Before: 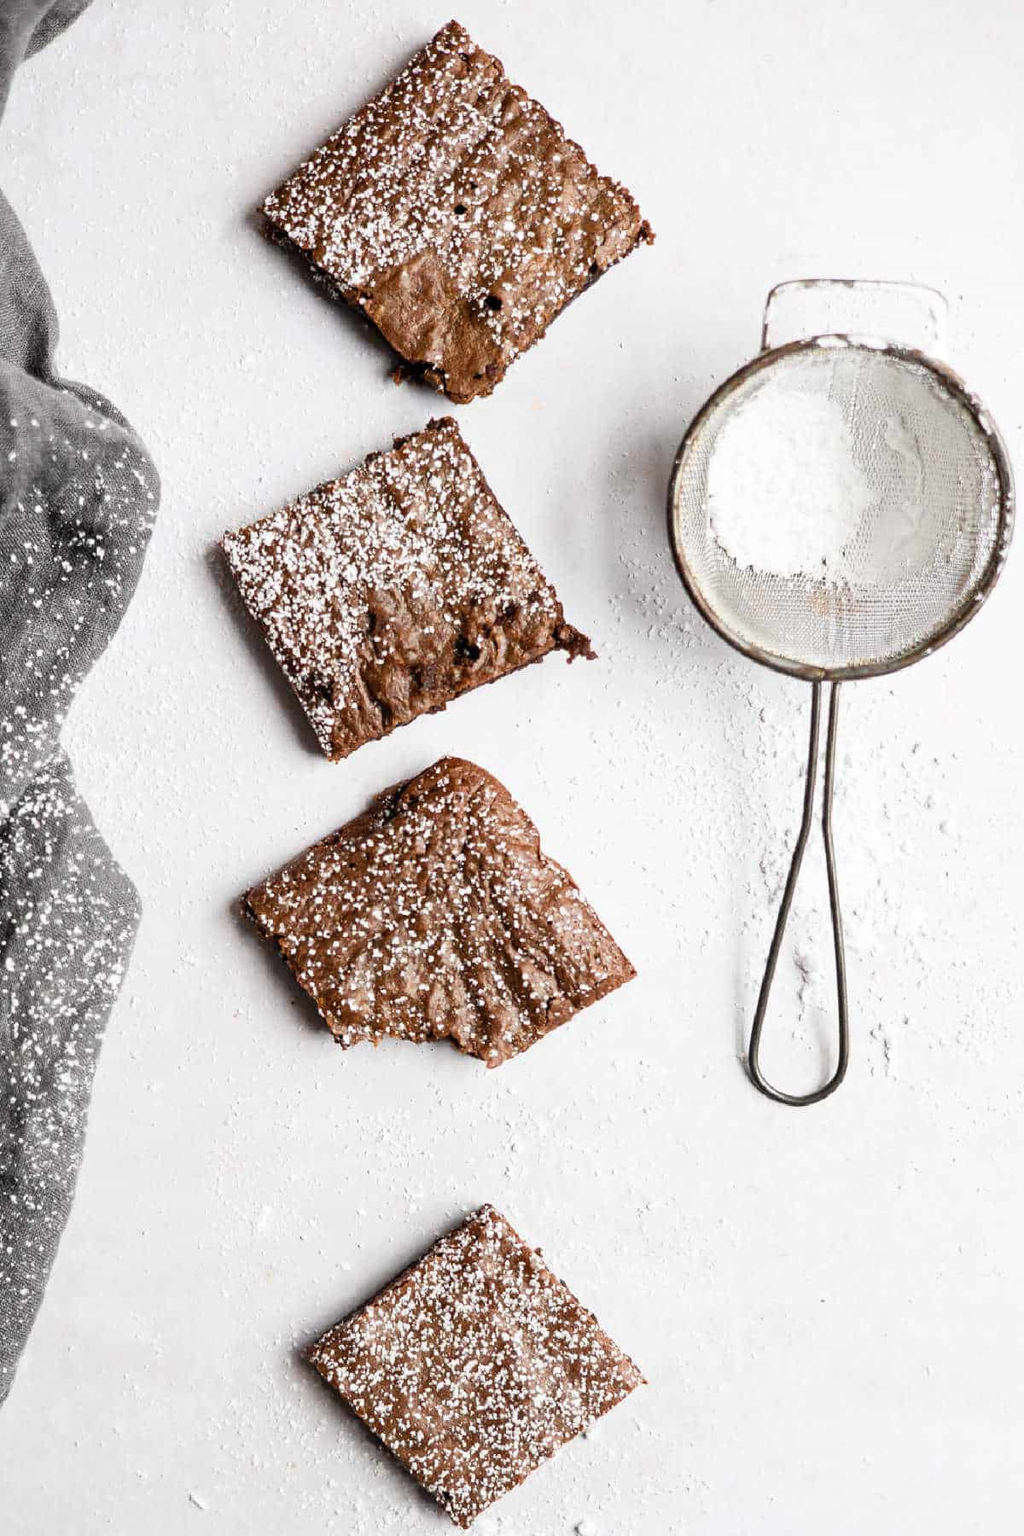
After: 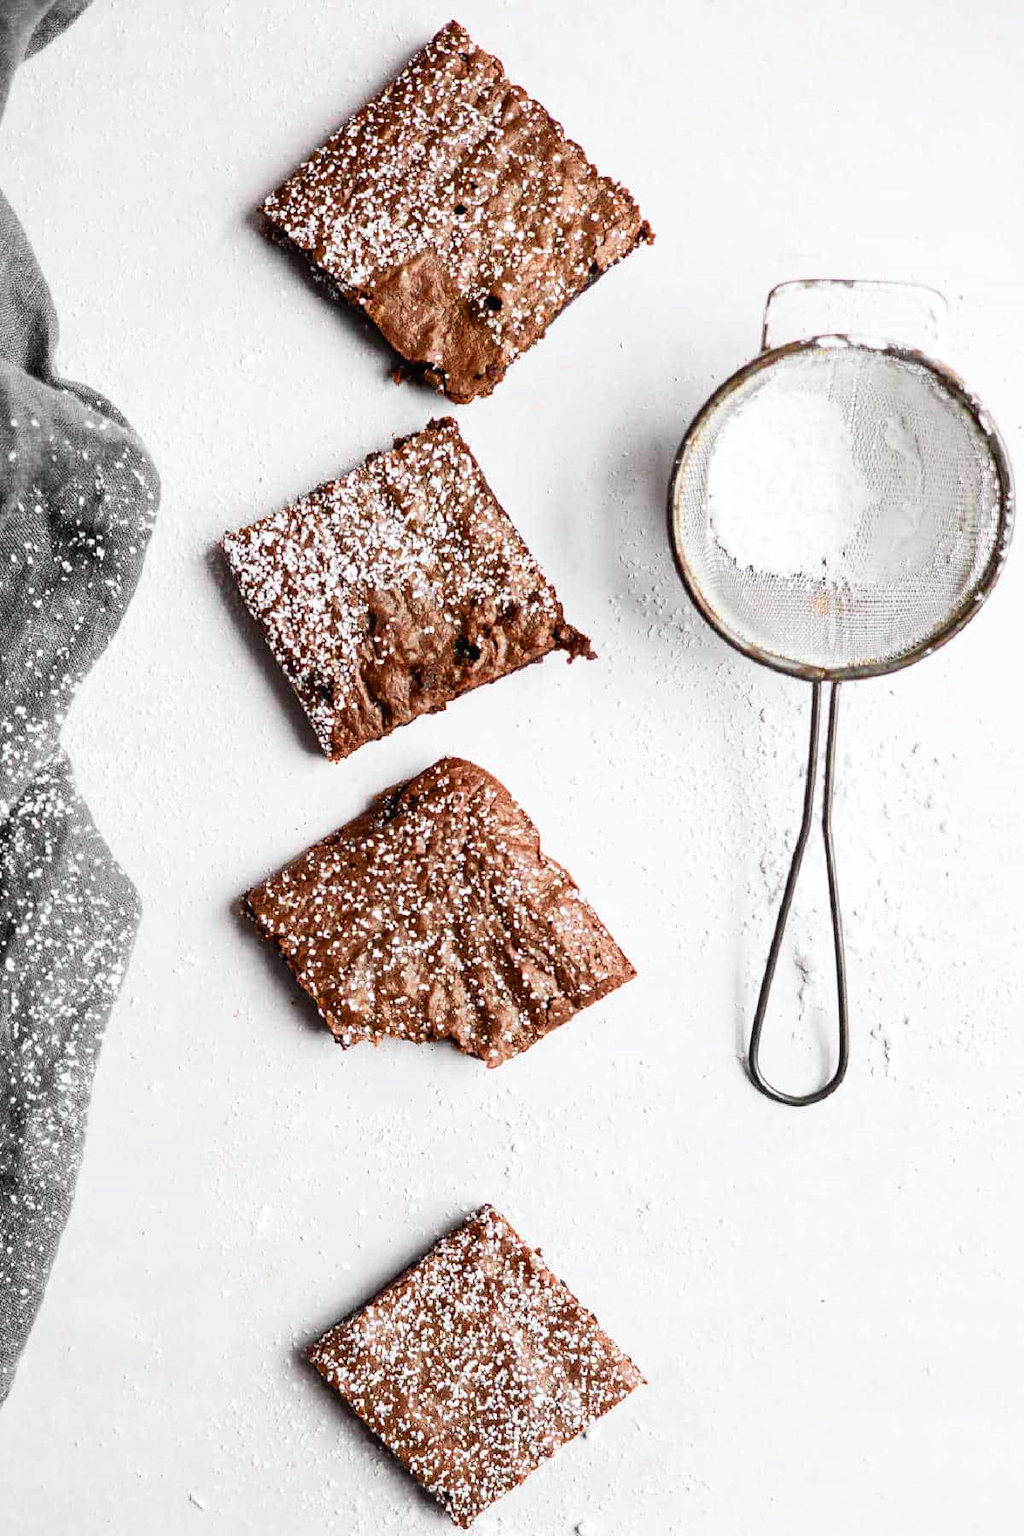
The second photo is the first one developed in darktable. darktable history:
tone curve: curves: ch0 [(0, 0.015) (0.037, 0.032) (0.131, 0.113) (0.275, 0.26) (0.497, 0.505) (0.617, 0.643) (0.704, 0.735) (0.813, 0.842) (0.911, 0.931) (0.997, 1)]; ch1 [(0, 0) (0.301, 0.3) (0.444, 0.438) (0.493, 0.494) (0.501, 0.5) (0.534, 0.543) (0.582, 0.605) (0.658, 0.687) (0.746, 0.79) (1, 1)]; ch2 [(0, 0) (0.246, 0.234) (0.36, 0.356) (0.415, 0.426) (0.476, 0.492) (0.502, 0.499) (0.525, 0.517) (0.533, 0.534) (0.586, 0.598) (0.634, 0.643) (0.706, 0.717) (0.853, 0.83) (1, 0.951)], color space Lab, independent channels, preserve colors none
